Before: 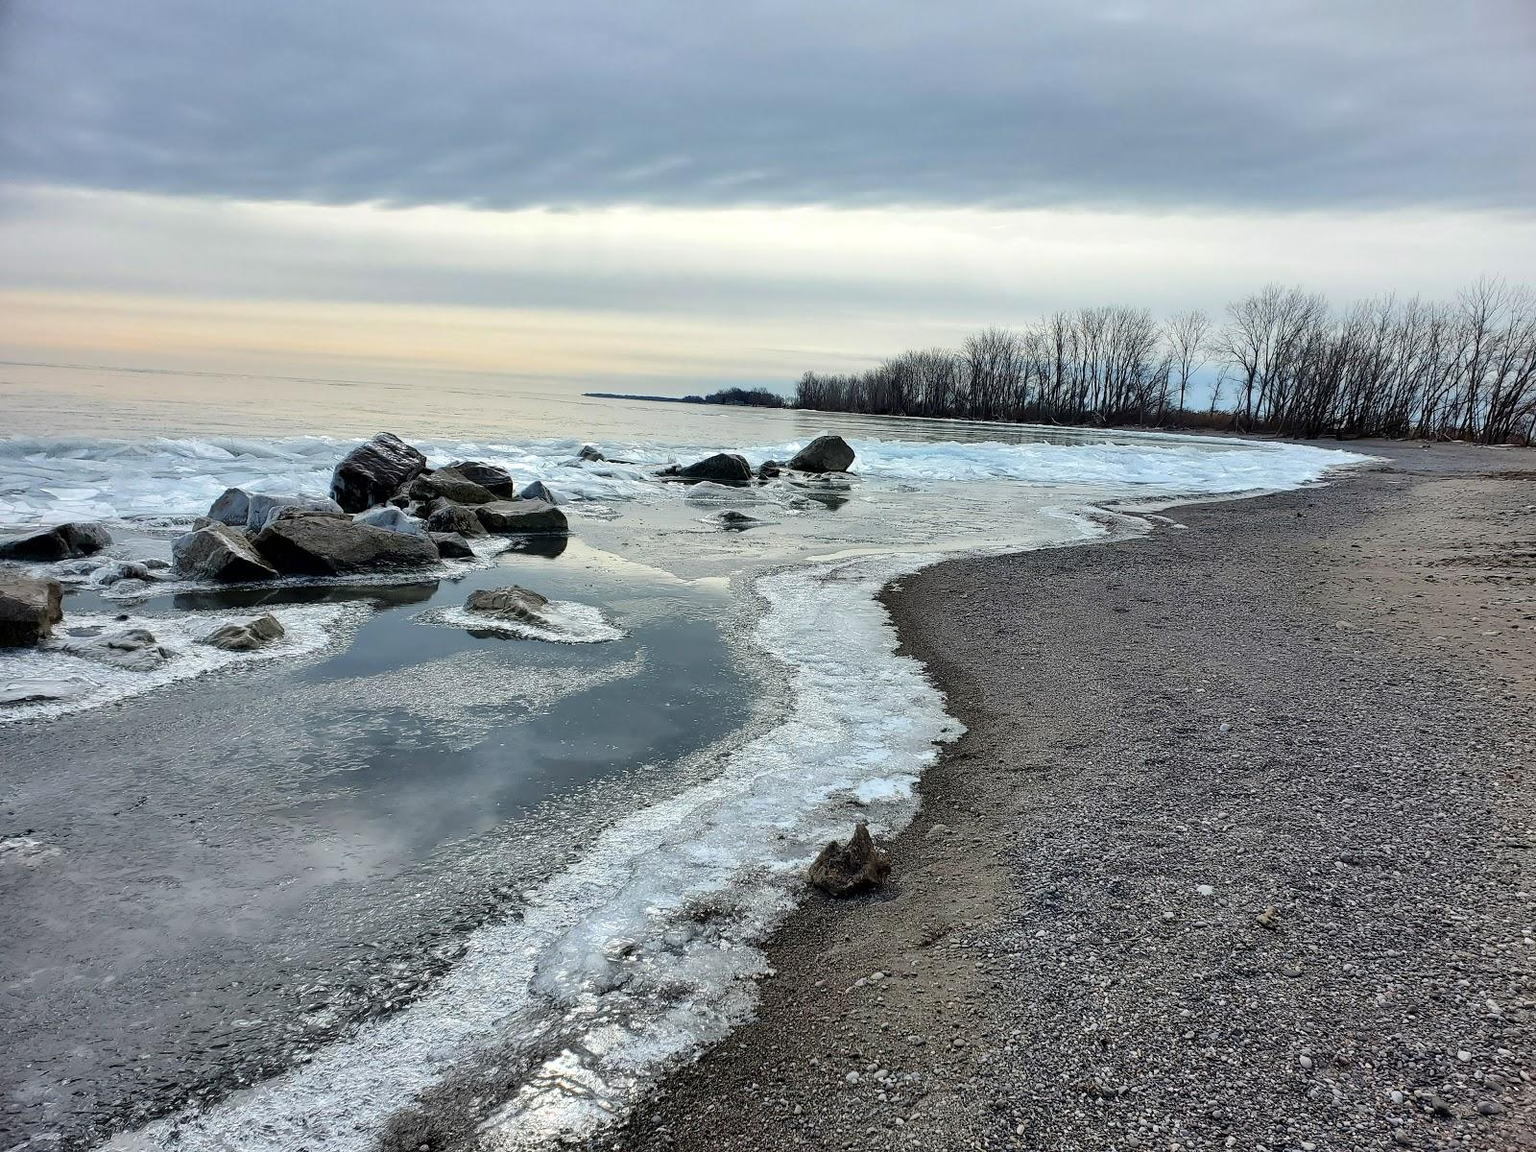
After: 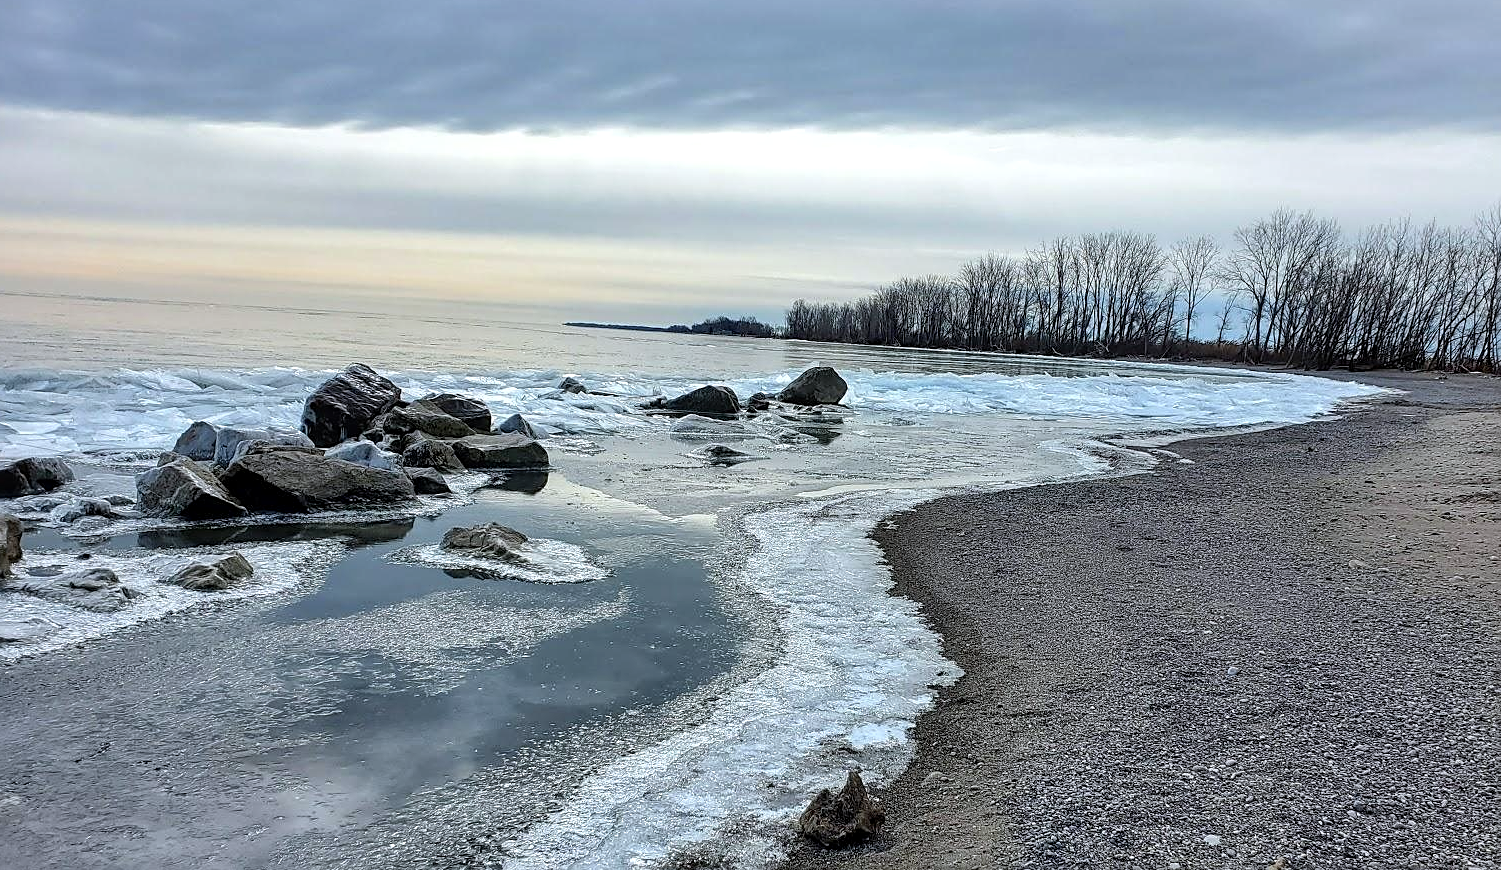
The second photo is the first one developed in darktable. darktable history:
crop: left 2.737%, top 7.287%, right 3.421%, bottom 20.179%
sharpen: on, module defaults
local contrast: on, module defaults
white balance: red 0.976, blue 1.04
